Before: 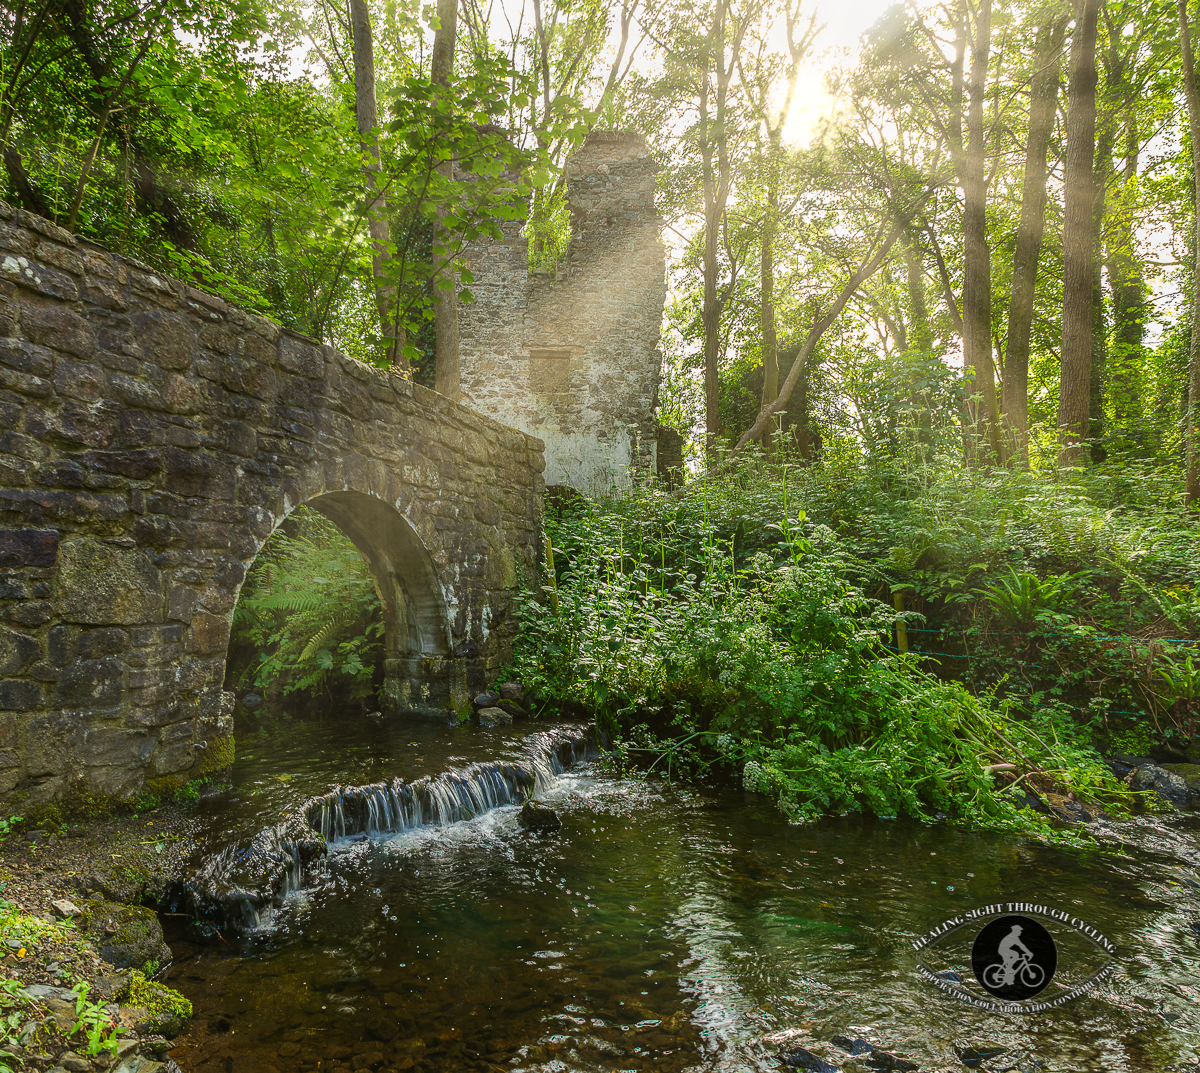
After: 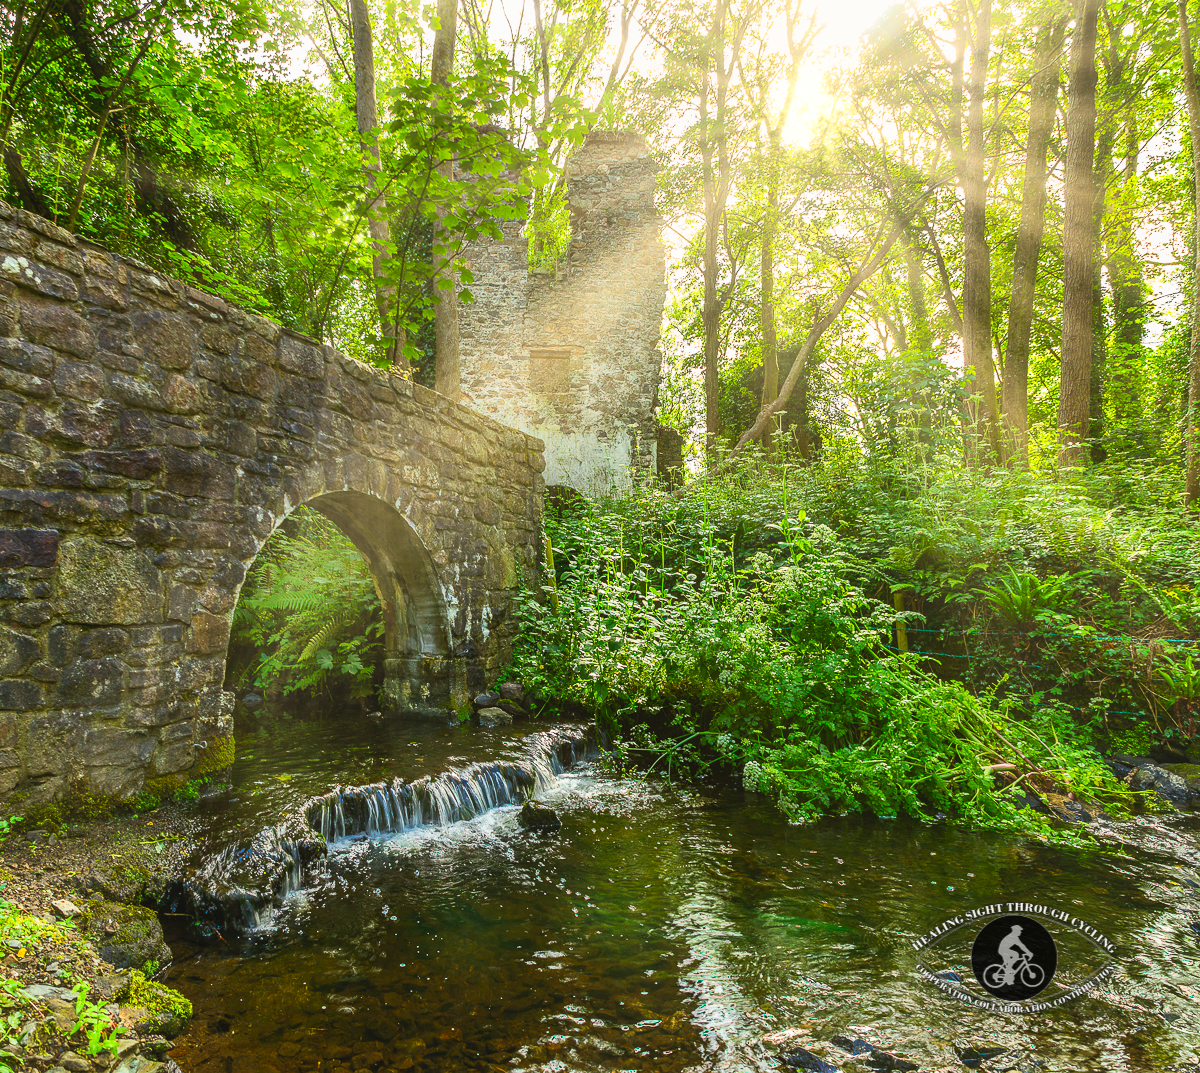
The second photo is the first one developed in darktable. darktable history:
contrast brightness saturation: contrast 0.237, brightness 0.248, saturation 0.392
